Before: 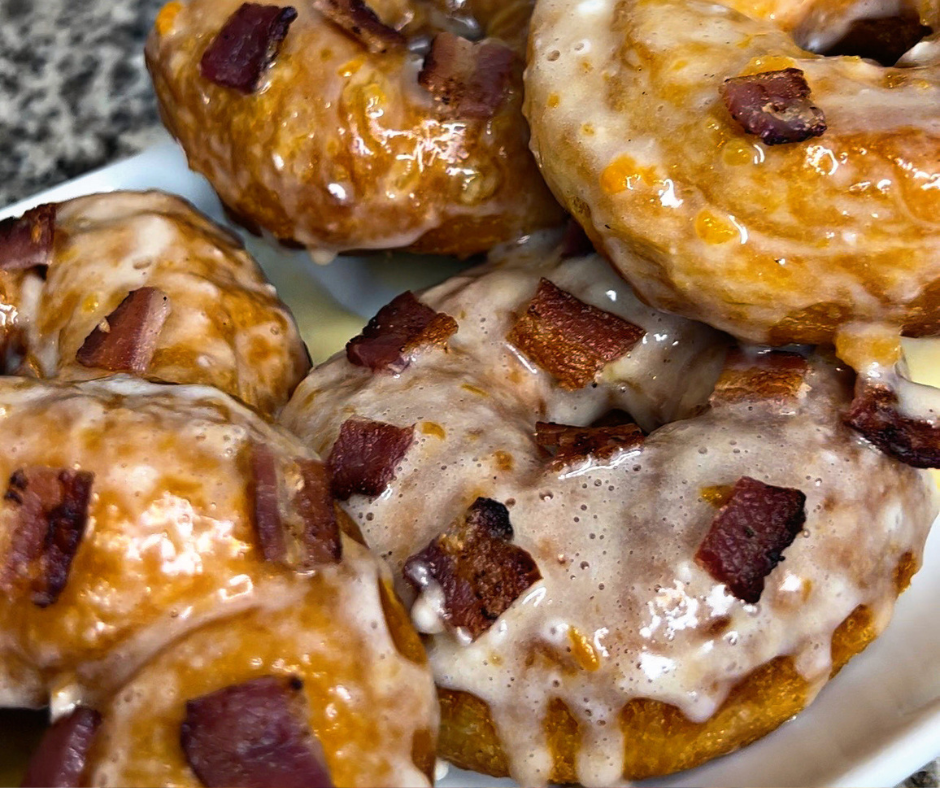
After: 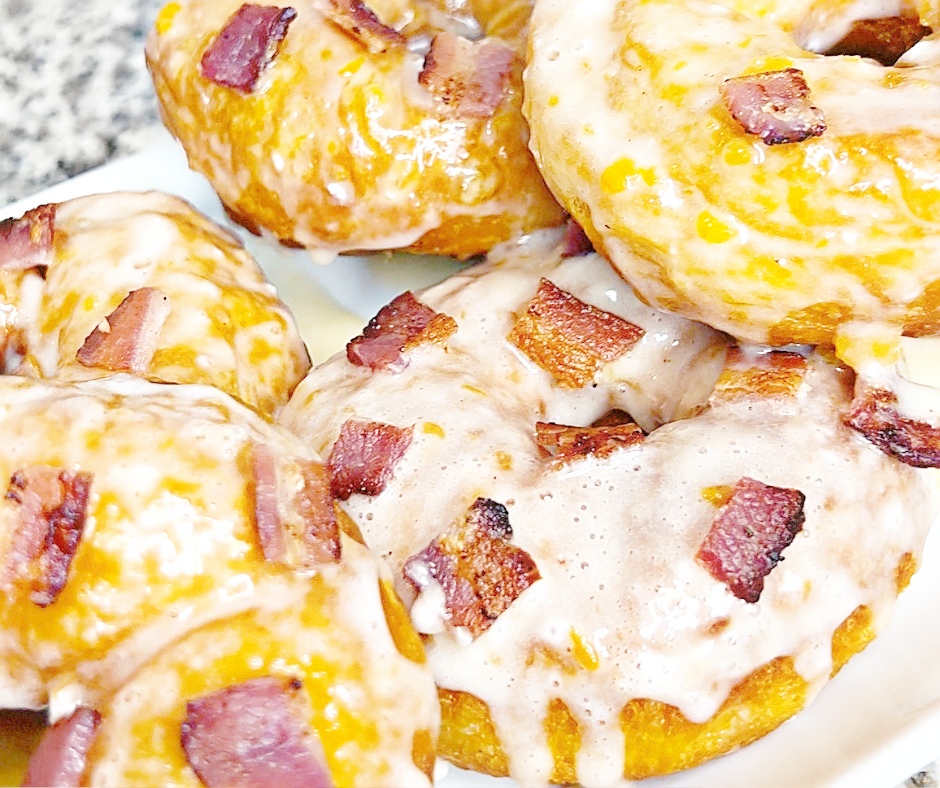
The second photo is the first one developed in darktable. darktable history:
sharpen: amount 0.6
base curve: curves: ch0 [(0, 0) (0.008, 0.007) (0.022, 0.029) (0.048, 0.089) (0.092, 0.197) (0.191, 0.399) (0.275, 0.534) (0.357, 0.65) (0.477, 0.78) (0.542, 0.833) (0.799, 0.973) (1, 1)], preserve colors none
color look up table: target L [81.66, 72.35, 62.32, 47.62, 200.04, 100.14, 94.98, 84.87, 72.18, 68.45, 68.2, 72.06, 57.86, 56.16, 51.08, 45, 36.09, 60.02, 58.07, 50.51, 32.35, 38.46, 14.11, 70.08, 58.1, 56.53, 0 ×23], target a [4.324, -22.64, -40.38, -15.01, 0, 0, 0.084, 0.144, 22.9, 46.53, 24.13, 0.286, 55.02, 0.727, 64.73, 23.84, 1.017, 9.468, 56.72, 12.77, 29.61, 21.16, 0.976, -29.27, -5.803, -22.13, 0 ×23], target b [86.81, 68.1, 43.13, 34.6, 0, 0, 1.082, 2.072, 24.72, 66.96, 70.94, 1.872, 26.55, 1.344, 42.06, 23.38, -0.215, -27.95, -10.83, -59.44, -25.52, -69.95, -0.626, -0.504, -26.19, -28.89, 0 ×23], num patches 26
